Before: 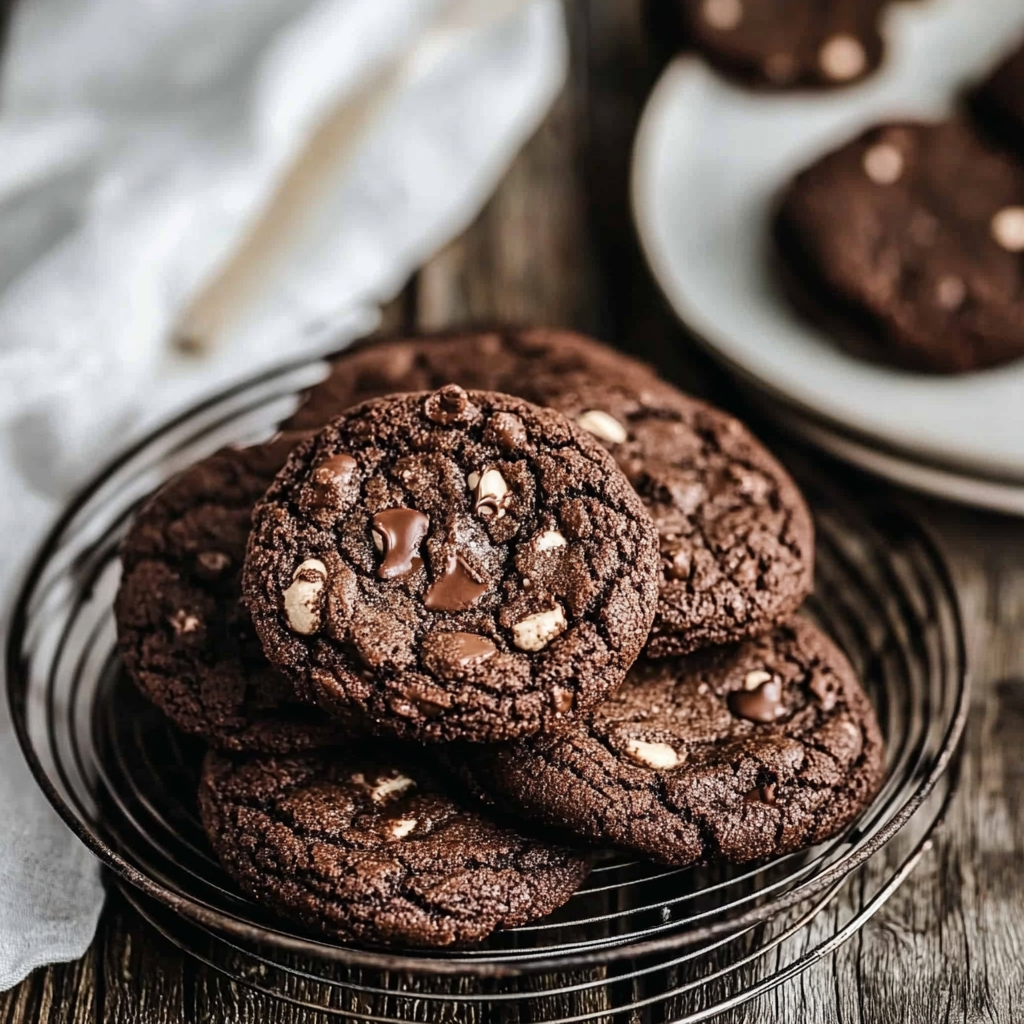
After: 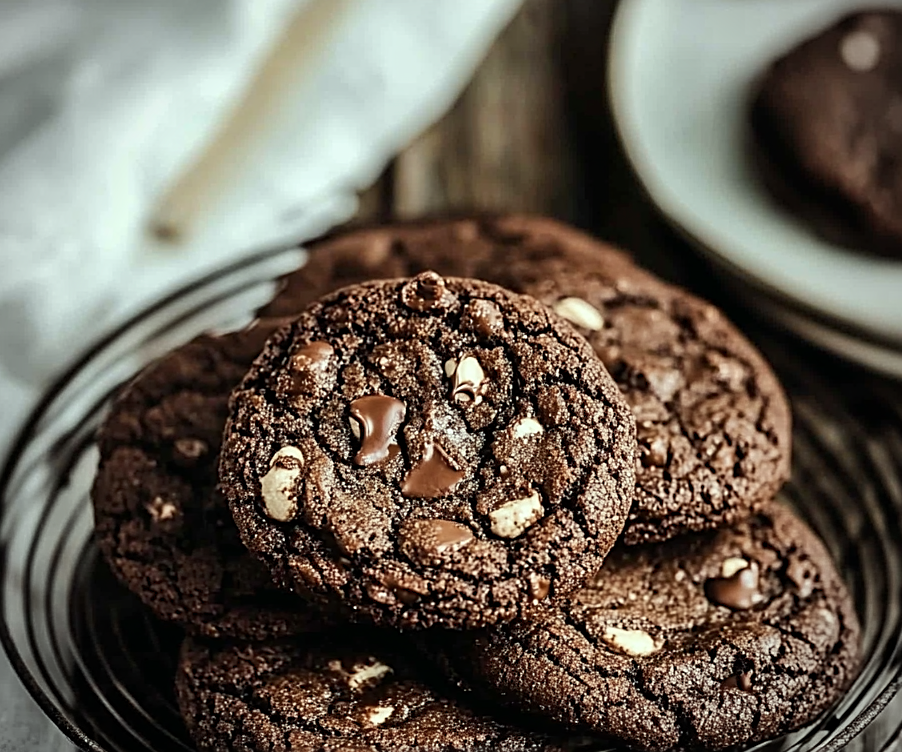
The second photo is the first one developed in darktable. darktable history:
tone equalizer: edges refinement/feathering 500, mask exposure compensation -1.57 EV, preserve details no
crop and rotate: left 2.342%, top 11.035%, right 9.555%, bottom 15.433%
exposure: black level correction 0.001, exposure -0.123 EV, compensate exposure bias true, compensate highlight preservation false
levels: levels [0, 0.476, 0.951]
vignetting: on, module defaults
sharpen: on, module defaults
color correction: highlights a* -8.16, highlights b* 3.61
